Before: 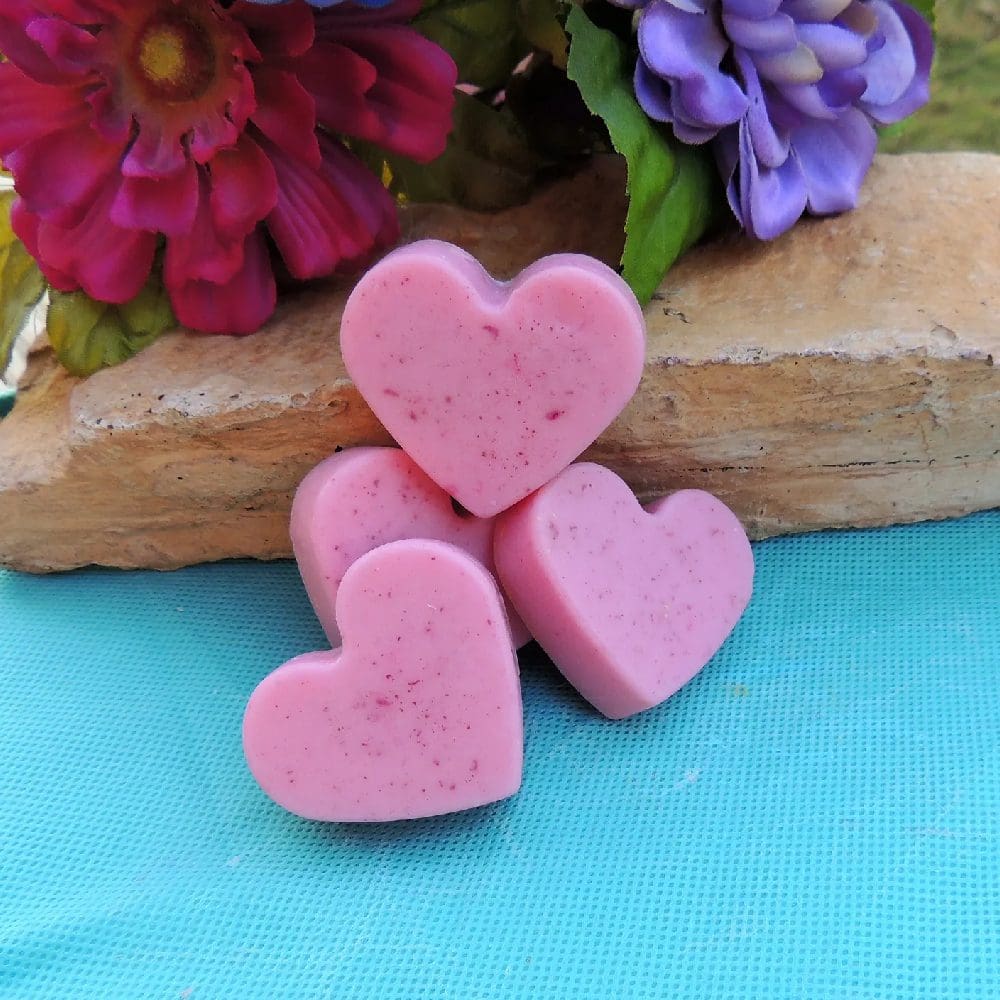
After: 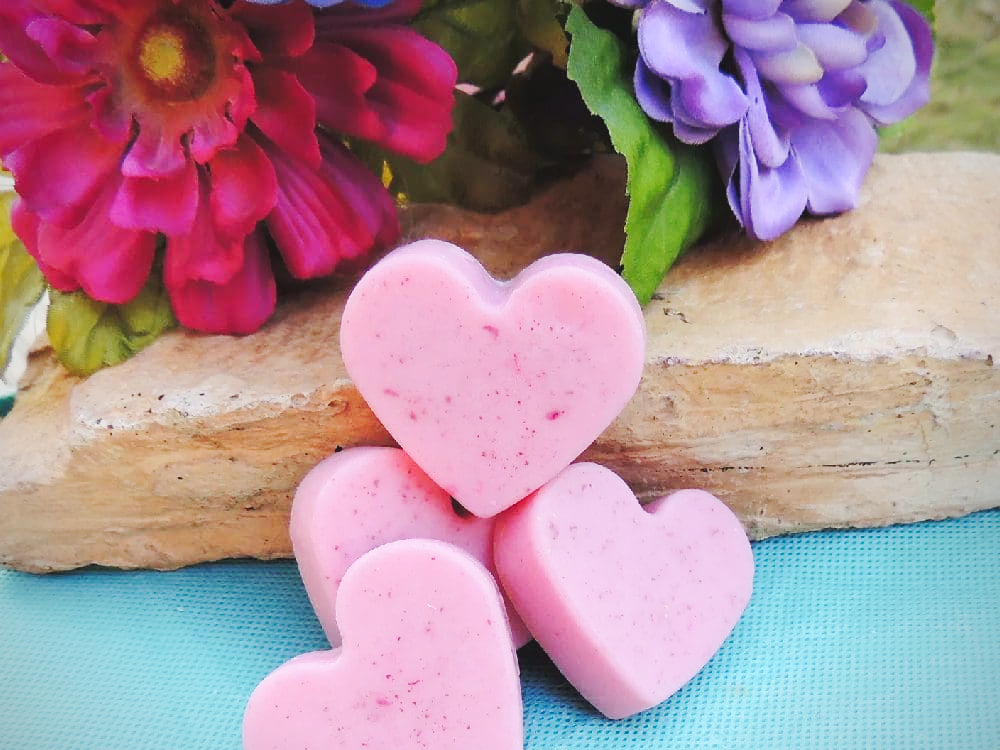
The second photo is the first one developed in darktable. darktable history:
crop: bottom 24.967%
vignetting: saturation 0, unbound false
base curve: curves: ch0 [(0, 0.007) (0.028, 0.063) (0.121, 0.311) (0.46, 0.743) (0.859, 0.957) (1, 1)], preserve colors none
